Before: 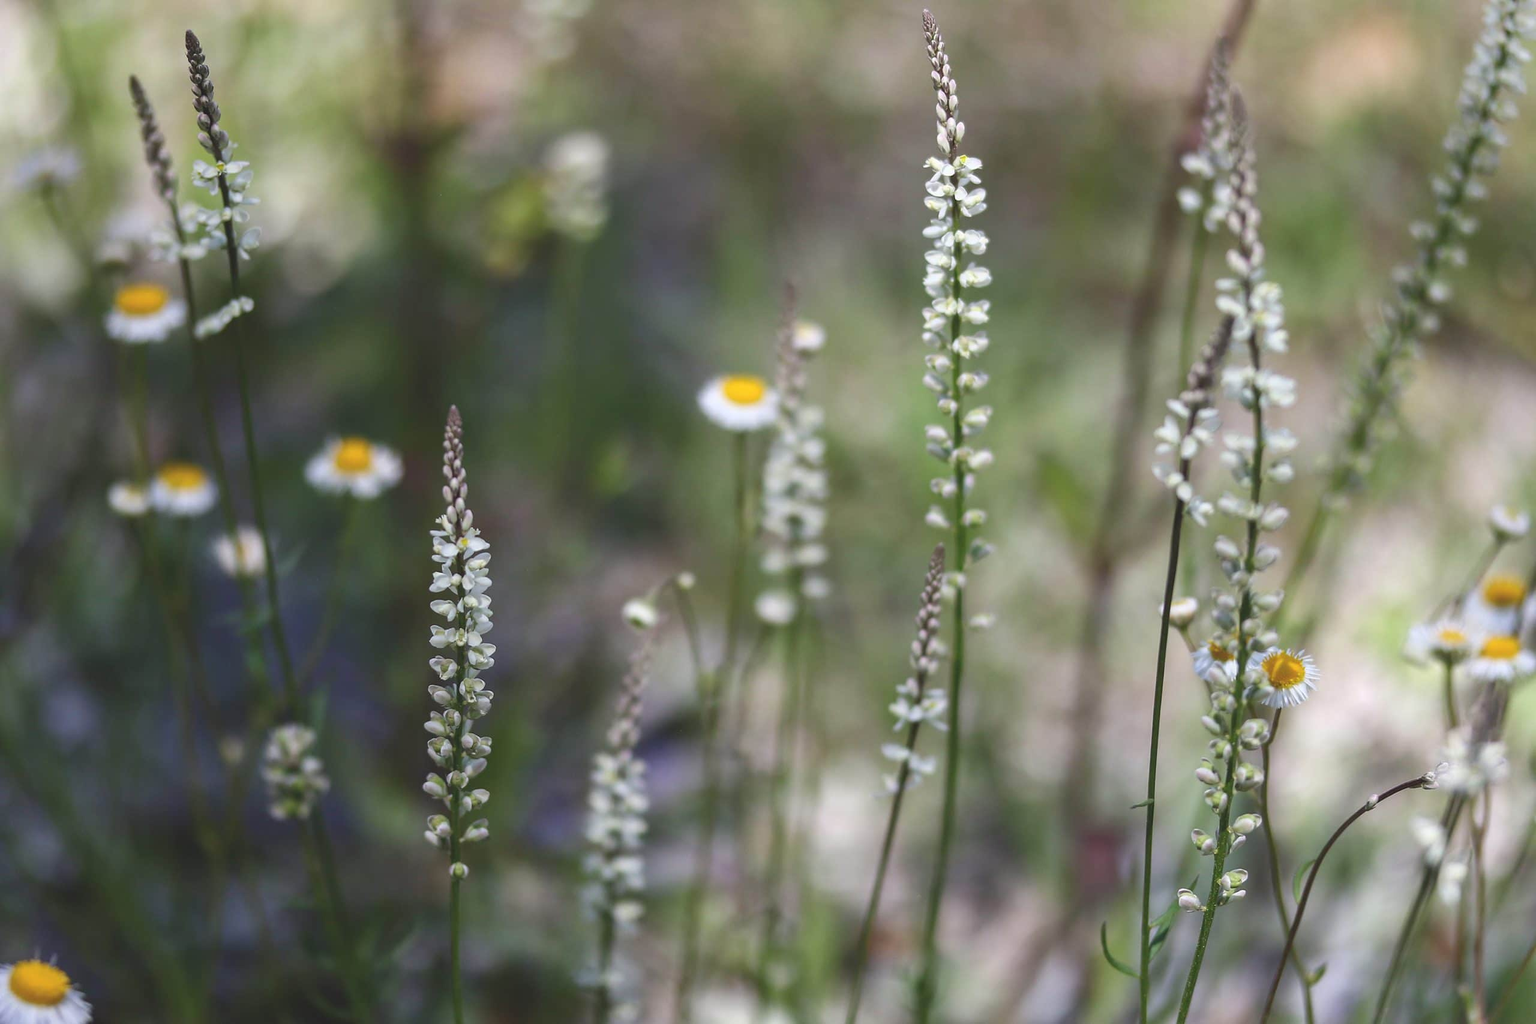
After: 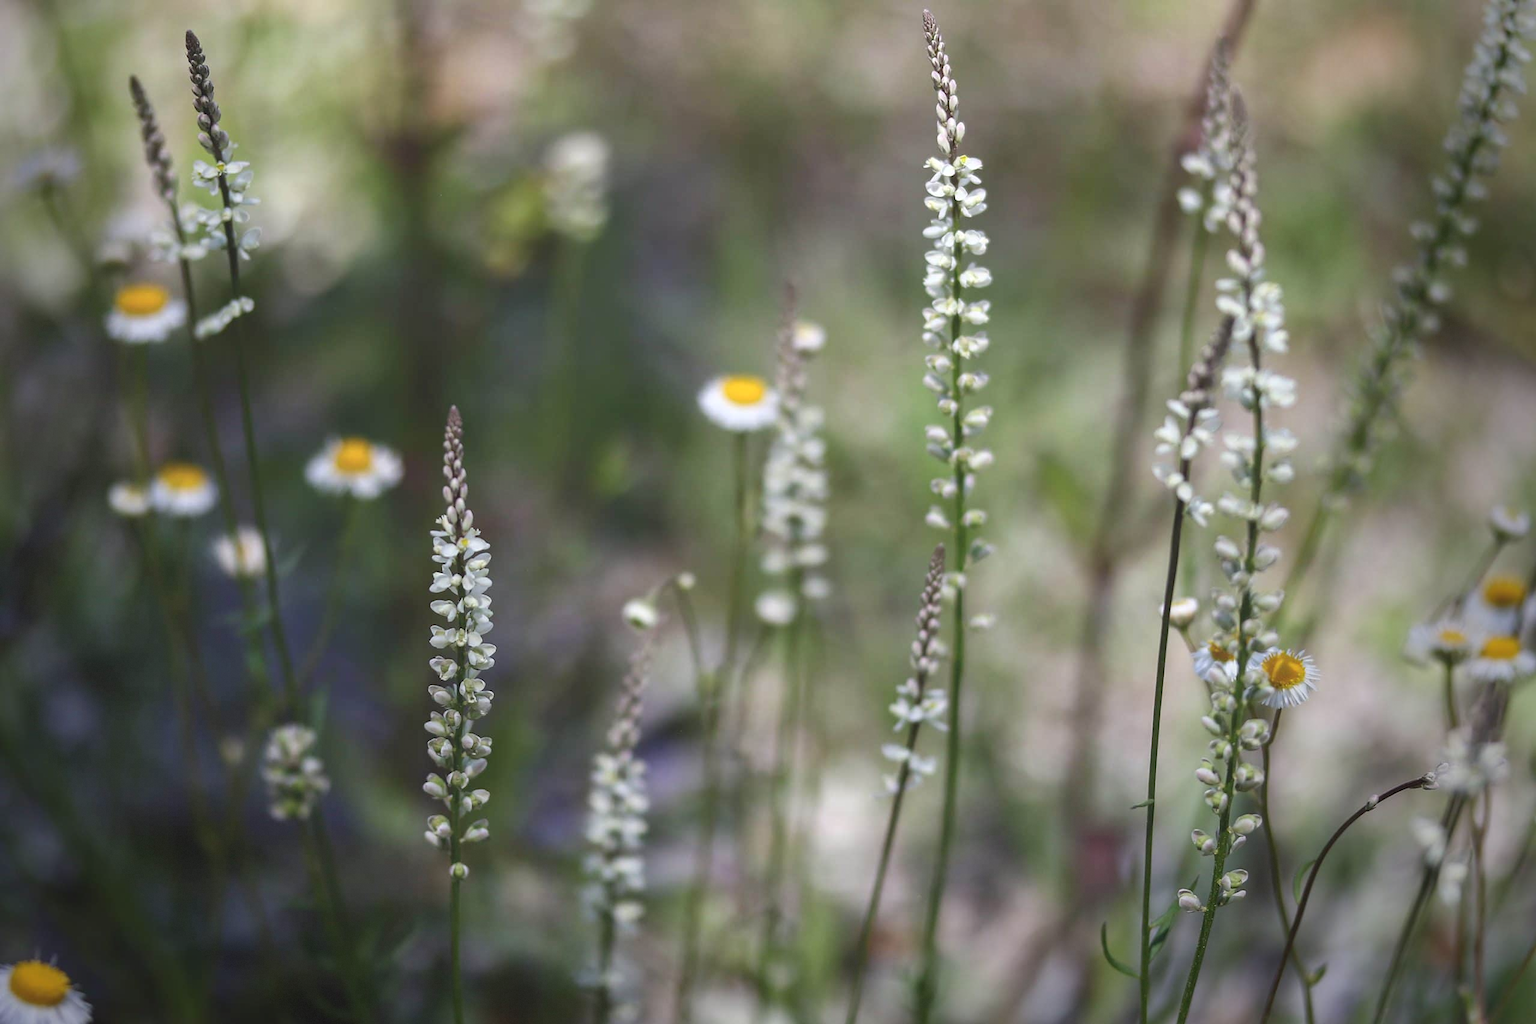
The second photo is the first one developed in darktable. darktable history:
exposure: exposure 0.081 EV, compensate highlight preservation false
vignetting: fall-off start 68.33%, fall-off radius 30%, saturation 0.042, center (-0.066, -0.311), width/height ratio 0.992, shape 0.85, dithering 8-bit output
contrast brightness saturation: saturation -0.05
